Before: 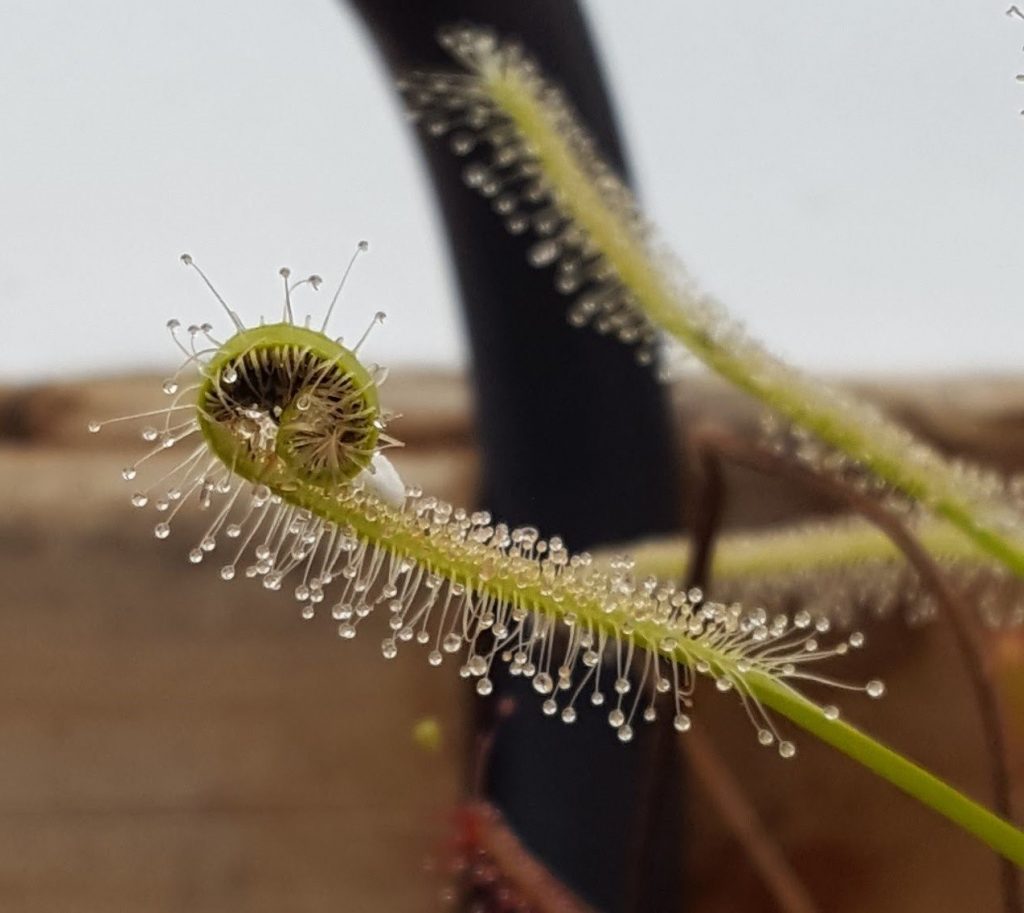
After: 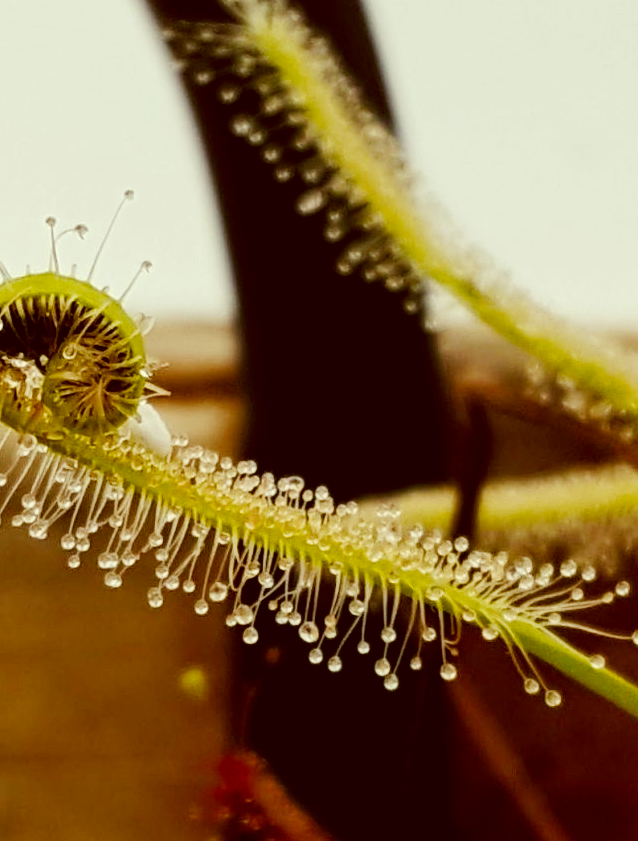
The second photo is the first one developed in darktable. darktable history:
tone curve: curves: ch0 [(0, 0) (0.003, 0.002) (0.011, 0.009) (0.025, 0.019) (0.044, 0.031) (0.069, 0.04) (0.1, 0.059) (0.136, 0.092) (0.177, 0.134) (0.224, 0.192) (0.277, 0.262) (0.335, 0.348) (0.399, 0.446) (0.468, 0.554) (0.543, 0.646) (0.623, 0.731) (0.709, 0.807) (0.801, 0.867) (0.898, 0.931) (1, 1)], preserve colors none
exposure: black level correction 0.01, exposure 0.014 EV, compensate highlight preservation false
color correction: highlights a* -5.3, highlights b* 9.8, shadows a* 9.8, shadows b* 24.26
crop and rotate: left 22.918%, top 5.629%, right 14.711%, bottom 2.247%
